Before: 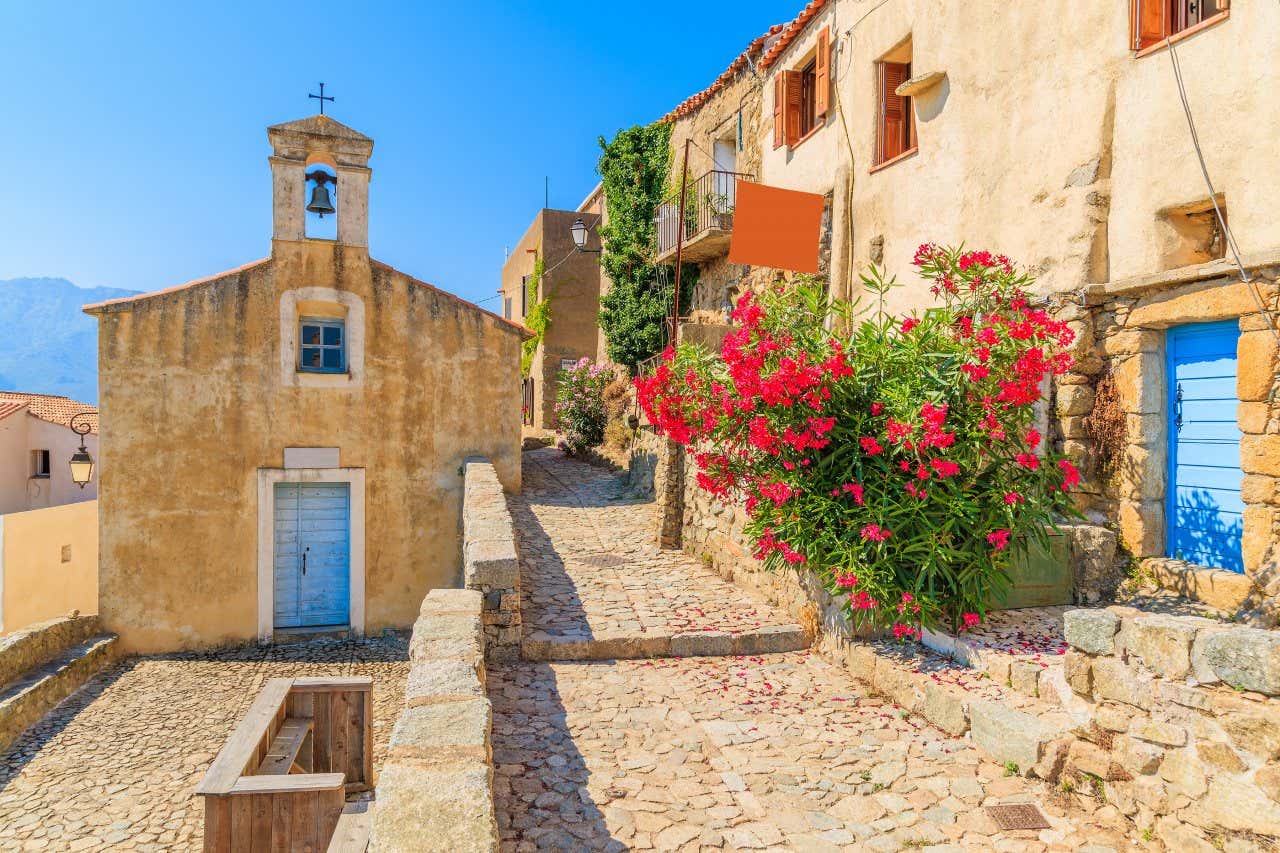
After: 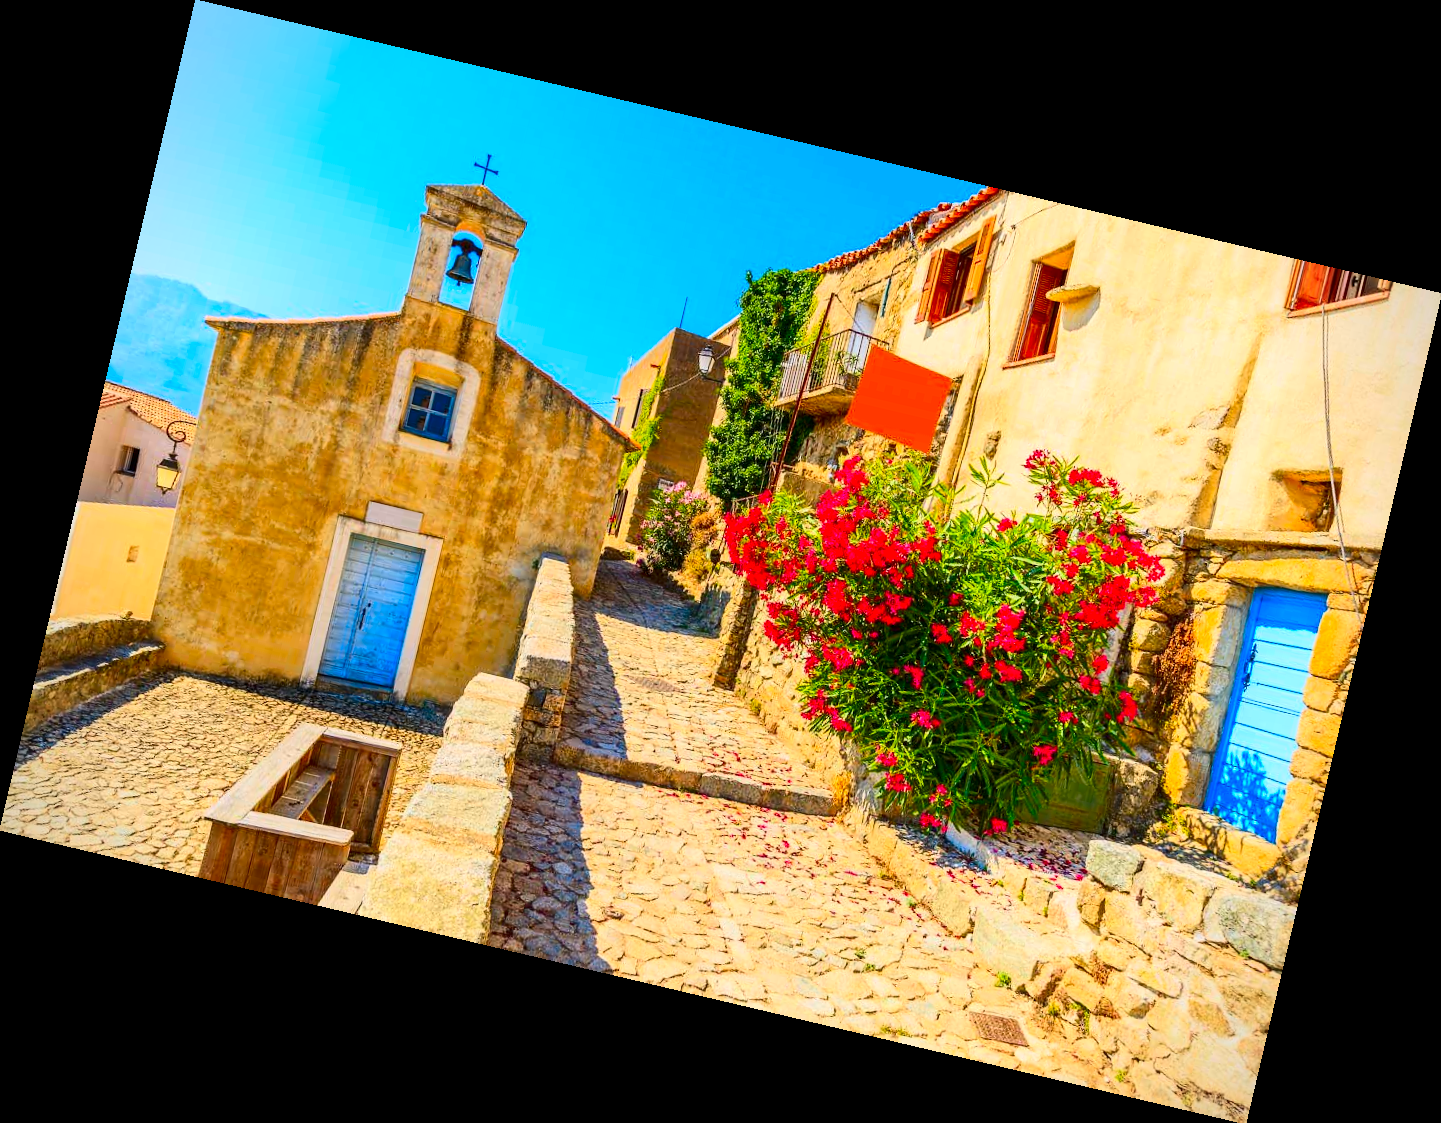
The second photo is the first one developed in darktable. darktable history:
contrast brightness saturation: contrast 0.28
vignetting: on, module defaults
color contrast: green-magenta contrast 1.55, blue-yellow contrast 1.83
rotate and perspective: rotation 13.27°, automatic cropping off
